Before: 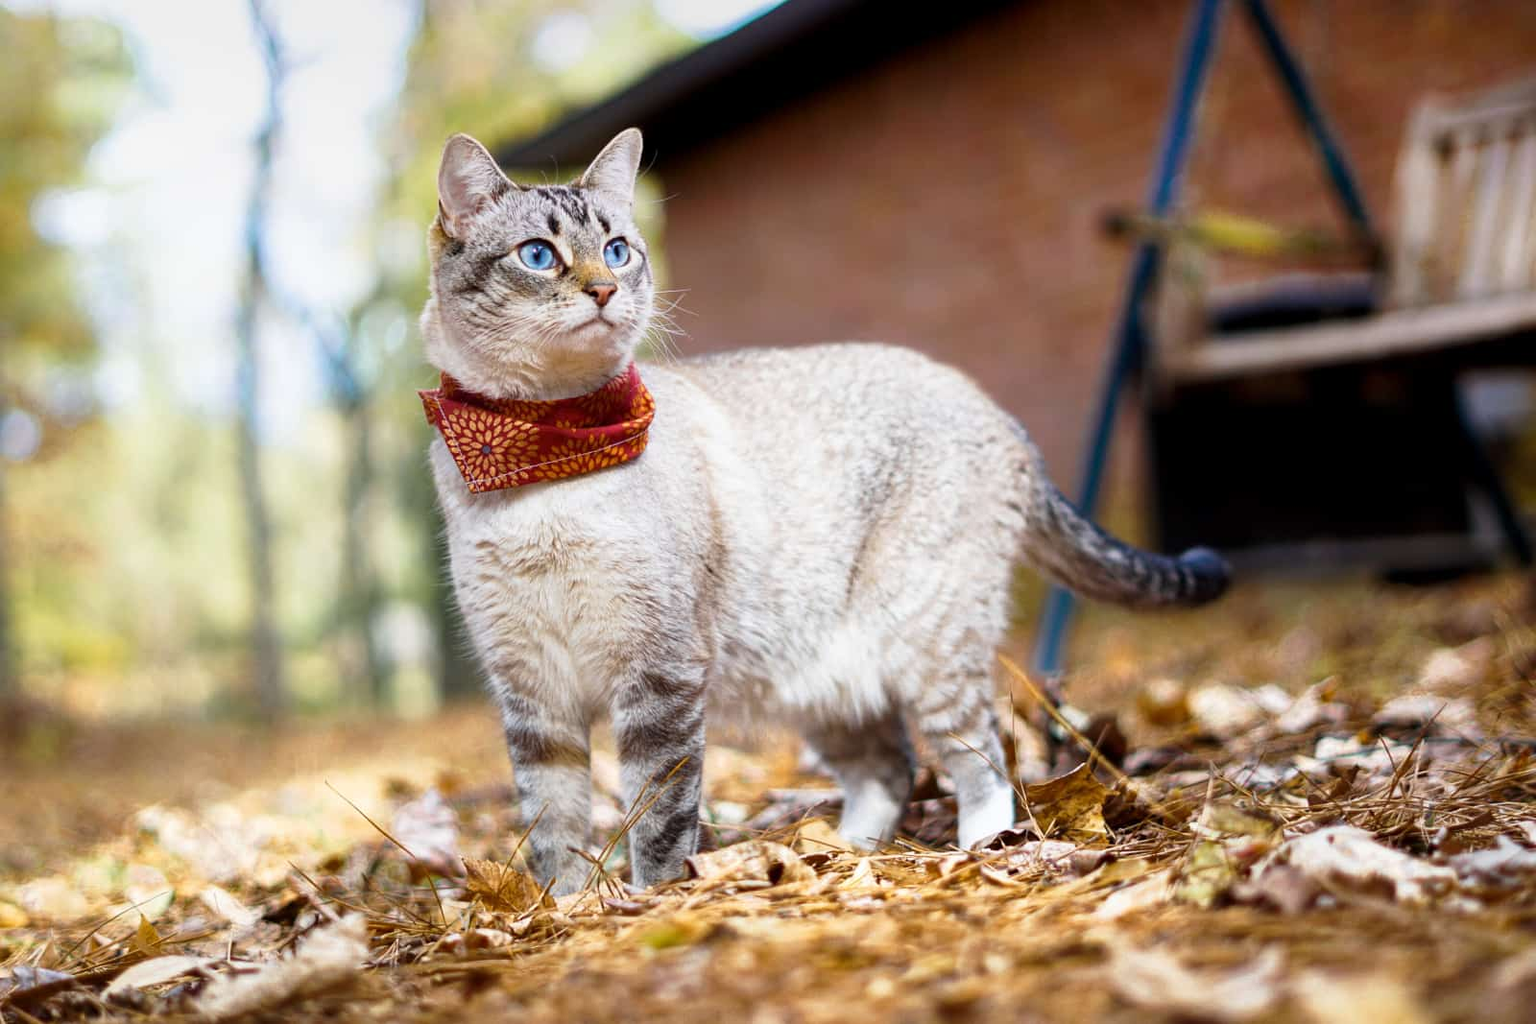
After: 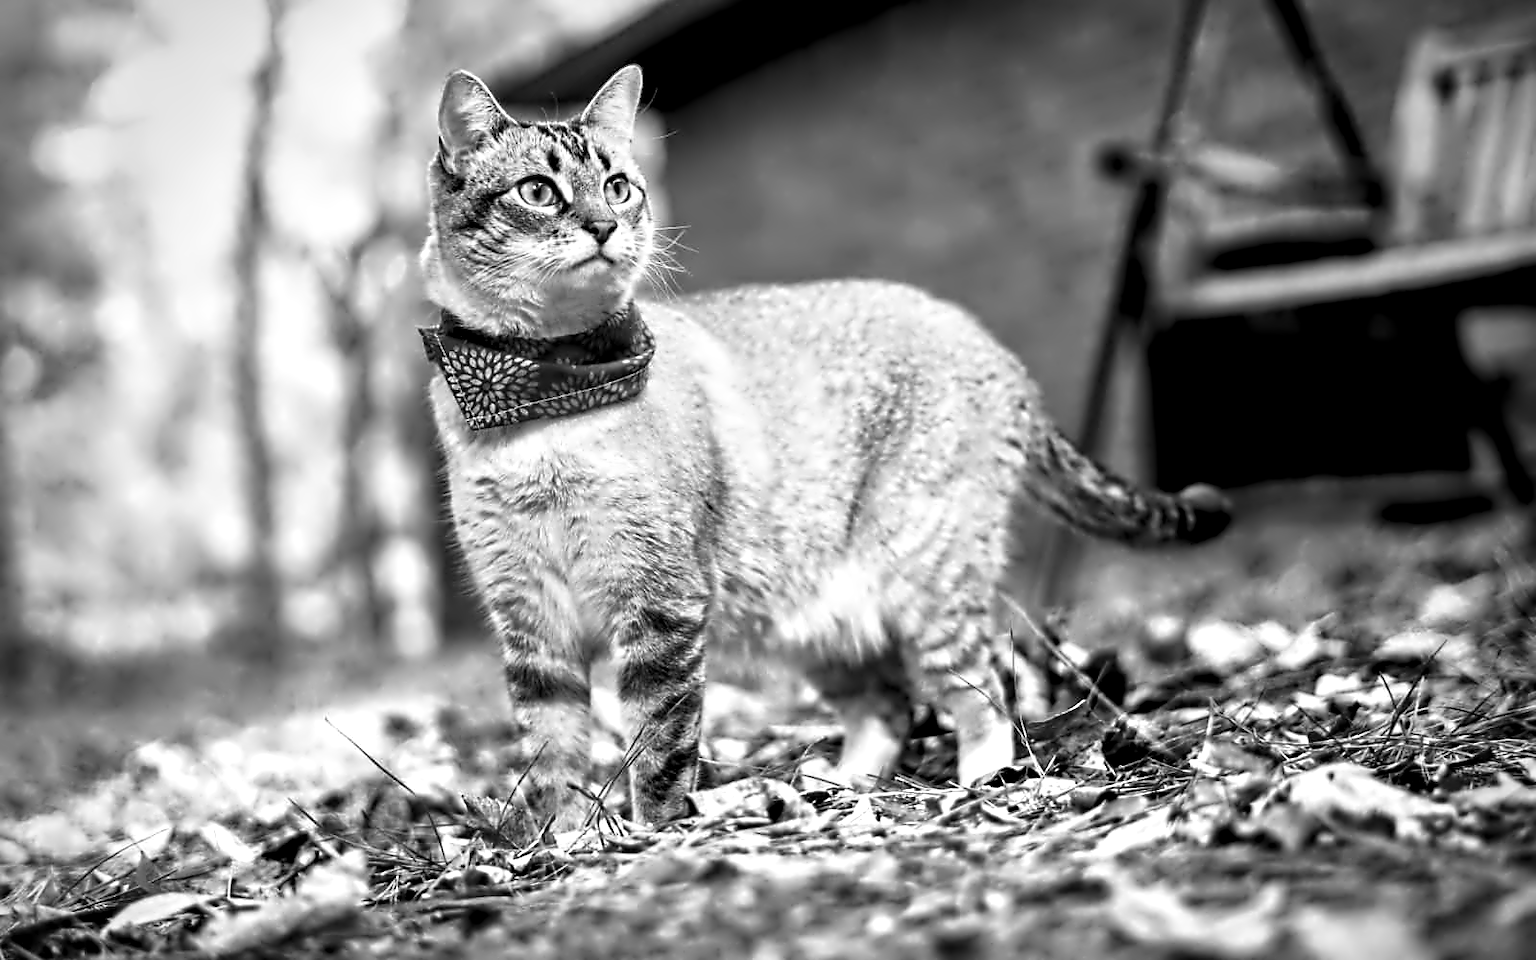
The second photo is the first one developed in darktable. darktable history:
monochrome: a 32, b 64, size 2.3
vignetting: on, module defaults
white balance: red 0.98, blue 1.61
crop and rotate: top 6.25%
local contrast: mode bilateral grid, contrast 20, coarseness 50, detail 171%, midtone range 0.2
contrast equalizer: octaves 7, y [[0.5, 0.542, 0.583, 0.625, 0.667, 0.708], [0.5 ×6], [0.5 ×6], [0, 0.033, 0.067, 0.1, 0.133, 0.167], [0, 0.05, 0.1, 0.15, 0.2, 0.25]]
